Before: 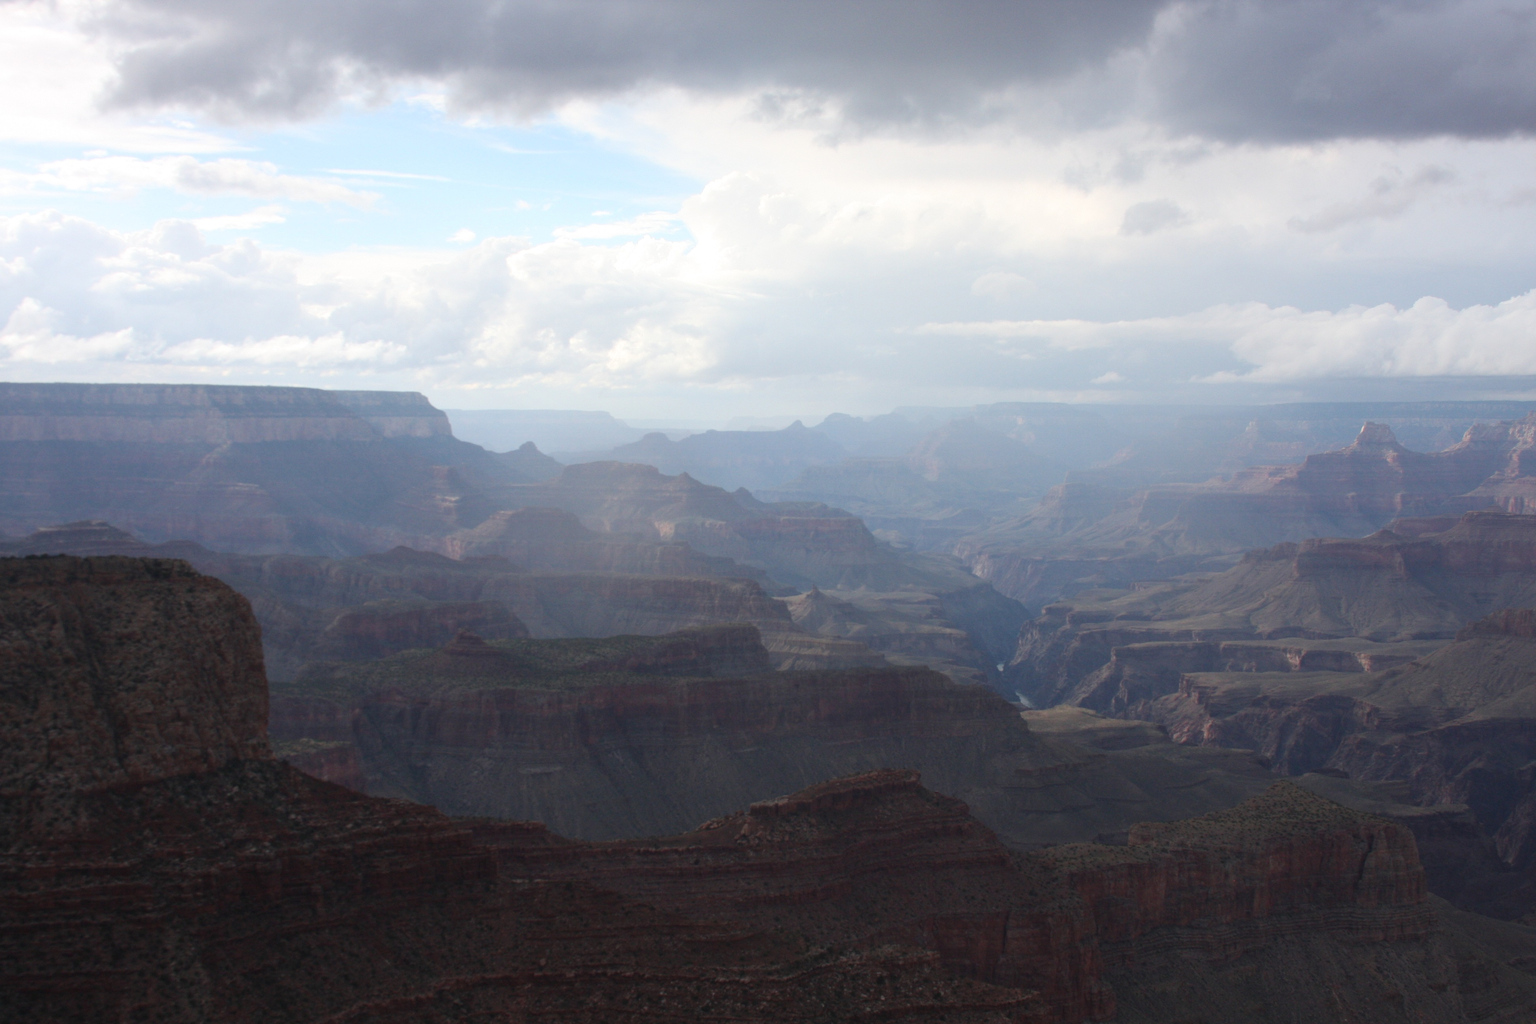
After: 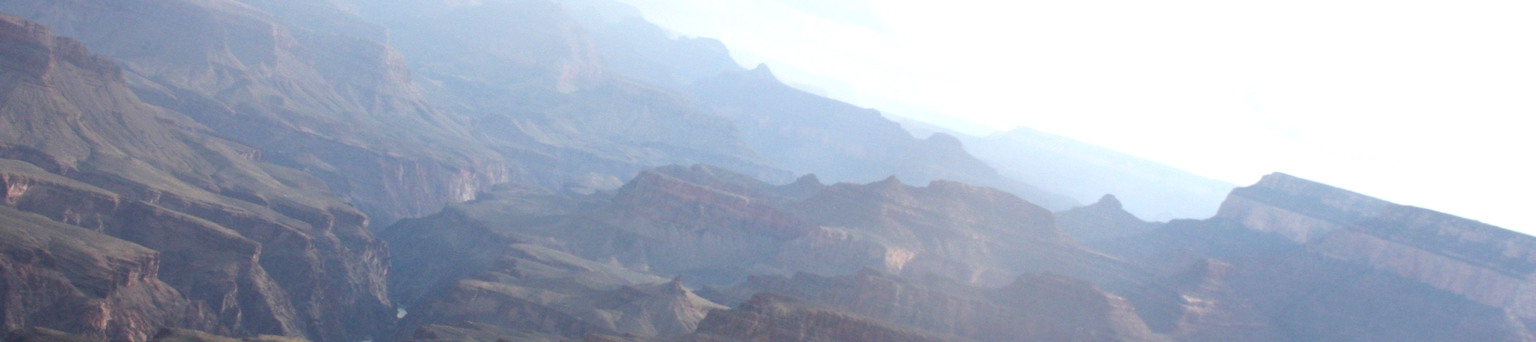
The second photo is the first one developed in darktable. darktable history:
exposure: black level correction 0, exposure 0.6 EV, compensate exposure bias true, compensate highlight preservation false
crop and rotate: angle 16.12°, top 30.835%, bottom 35.653%
